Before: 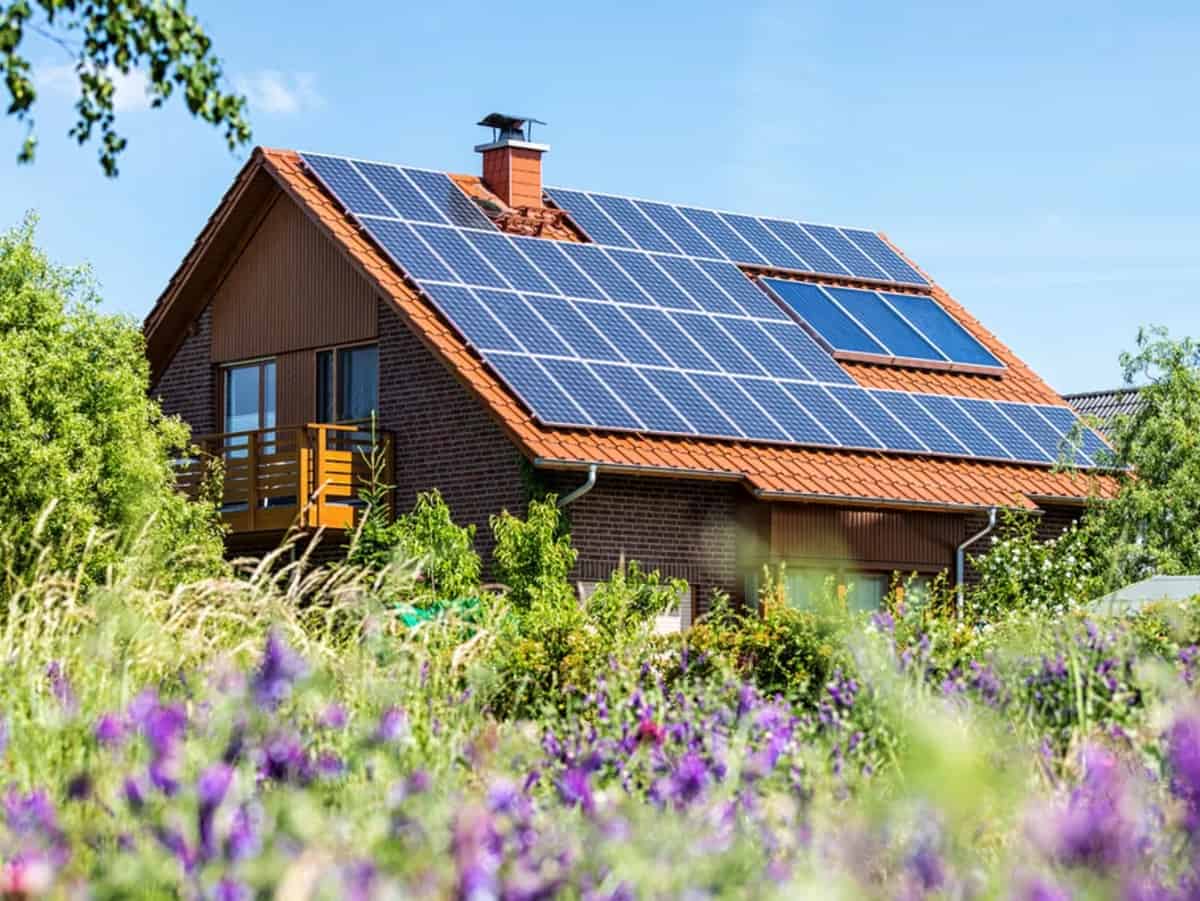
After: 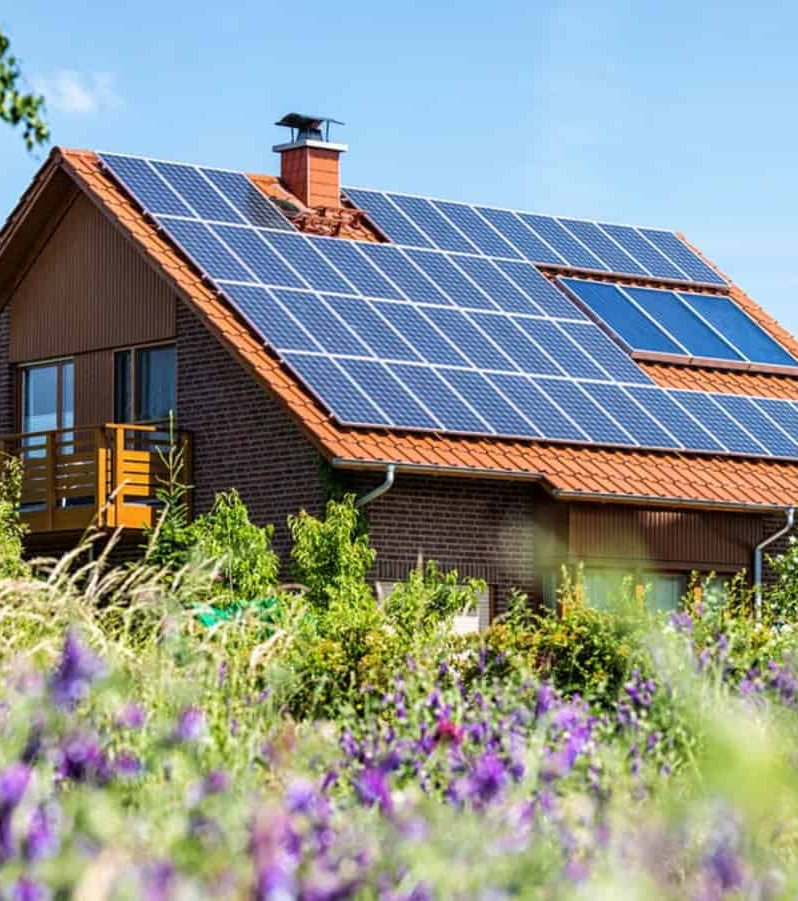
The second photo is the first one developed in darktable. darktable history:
rgb levels: preserve colors max RGB
crop: left 16.899%, right 16.556%
